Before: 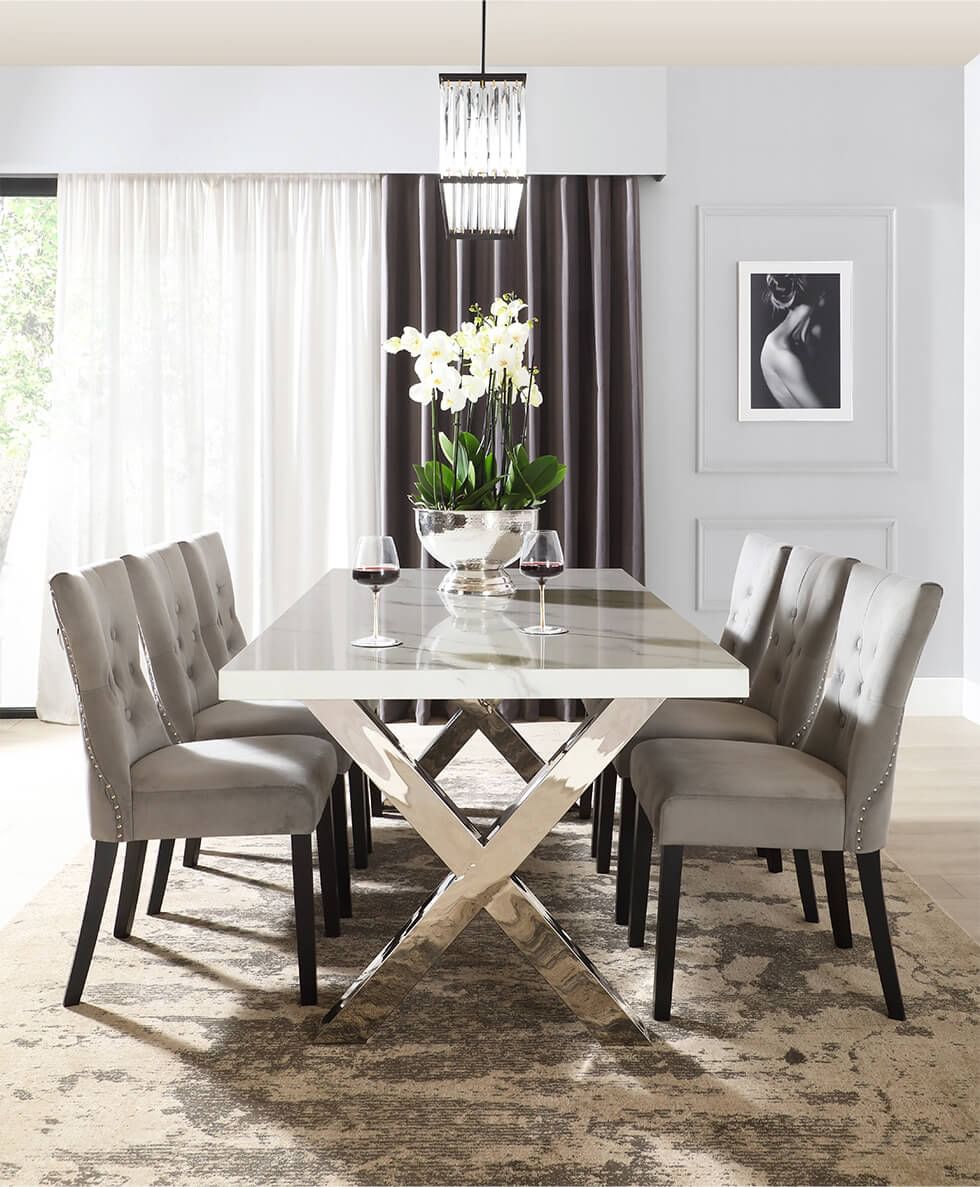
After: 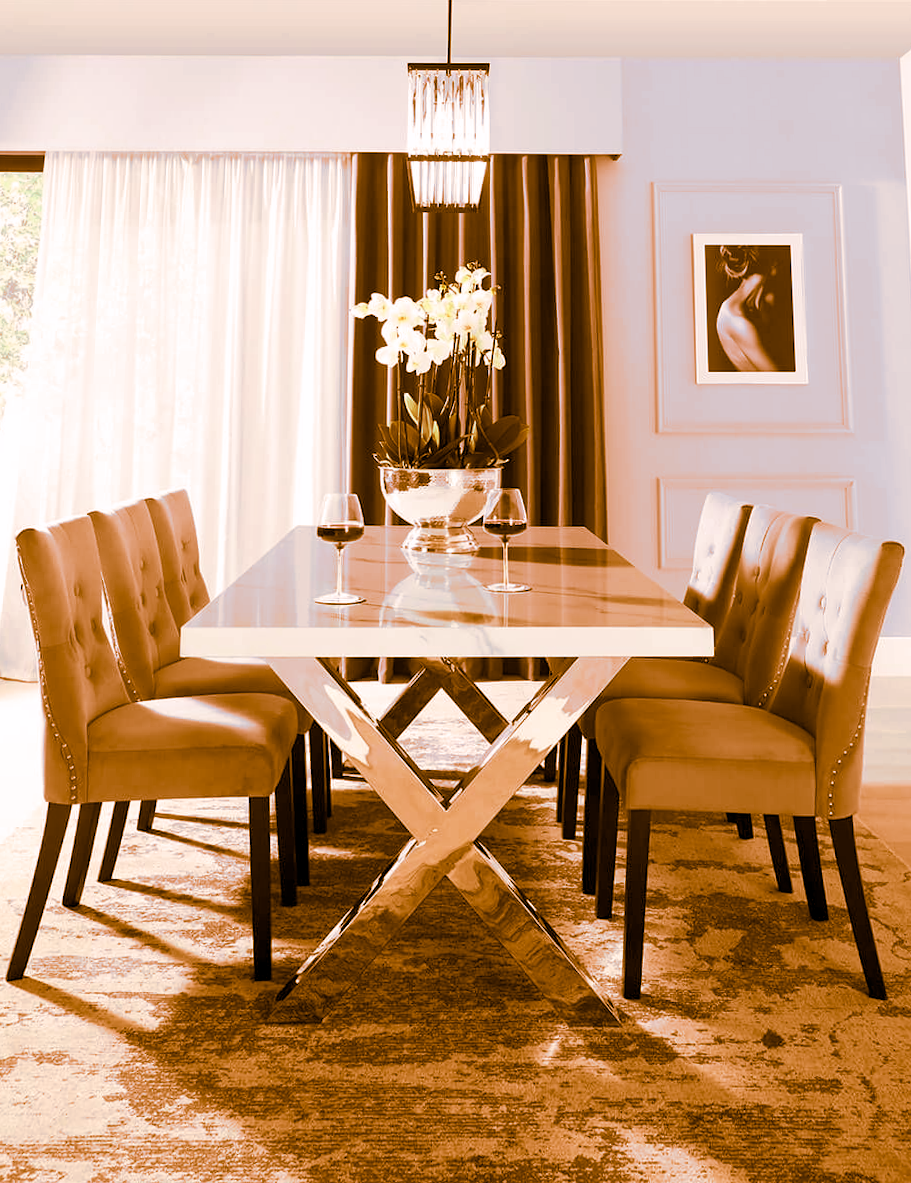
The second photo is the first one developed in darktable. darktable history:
color balance rgb: shadows lift › chroma 2%, shadows lift › hue 217.2°, power › chroma 0.25%, power › hue 60°, highlights gain › chroma 1.5%, highlights gain › hue 309.6°, global offset › luminance -0.5%, perceptual saturation grading › global saturation 15%, global vibrance 20%
split-toning: shadows › hue 26°, shadows › saturation 0.92, highlights › hue 40°, highlights › saturation 0.92, balance -63, compress 0%
rotate and perspective: rotation 0.215°, lens shift (vertical) -0.139, crop left 0.069, crop right 0.939, crop top 0.002, crop bottom 0.996
